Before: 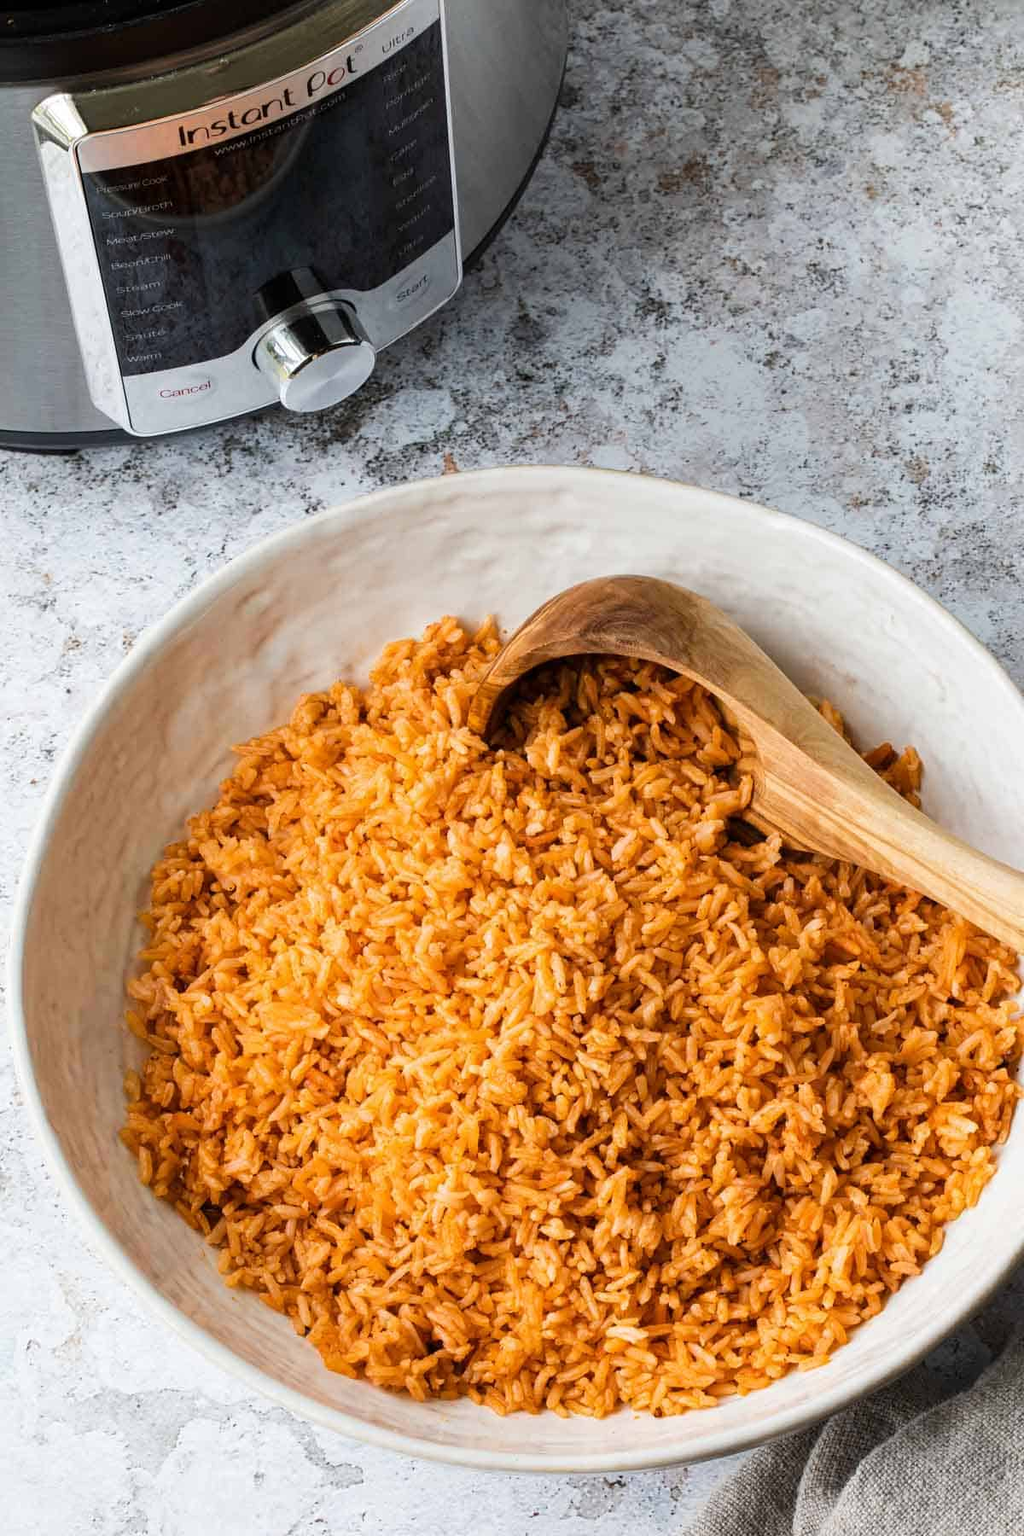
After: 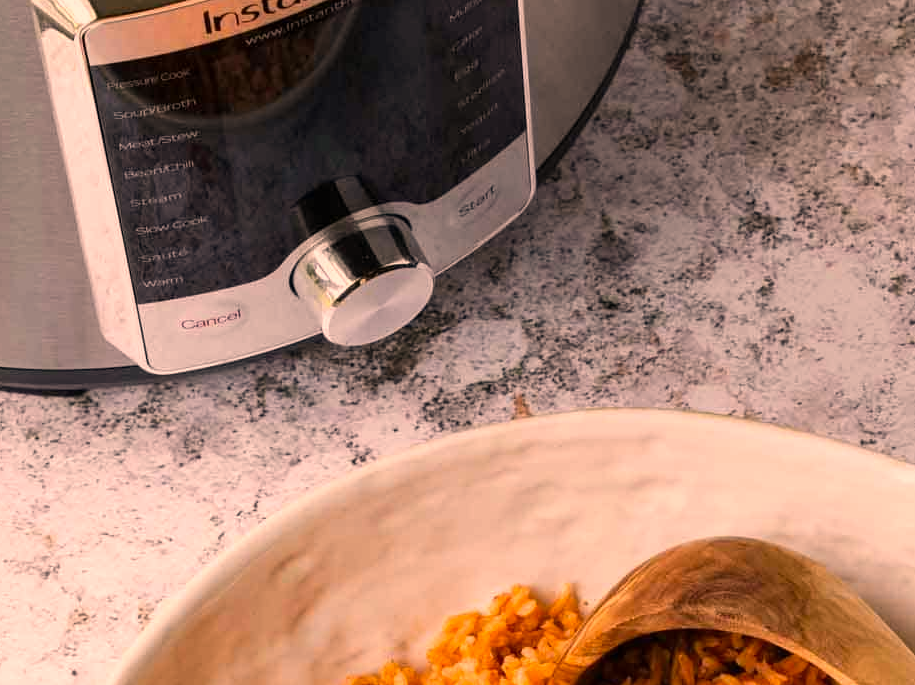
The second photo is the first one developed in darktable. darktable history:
color correction: highlights a* 21.88, highlights b* 22.25
crop: left 0.579%, top 7.627%, right 23.167%, bottom 54.275%
